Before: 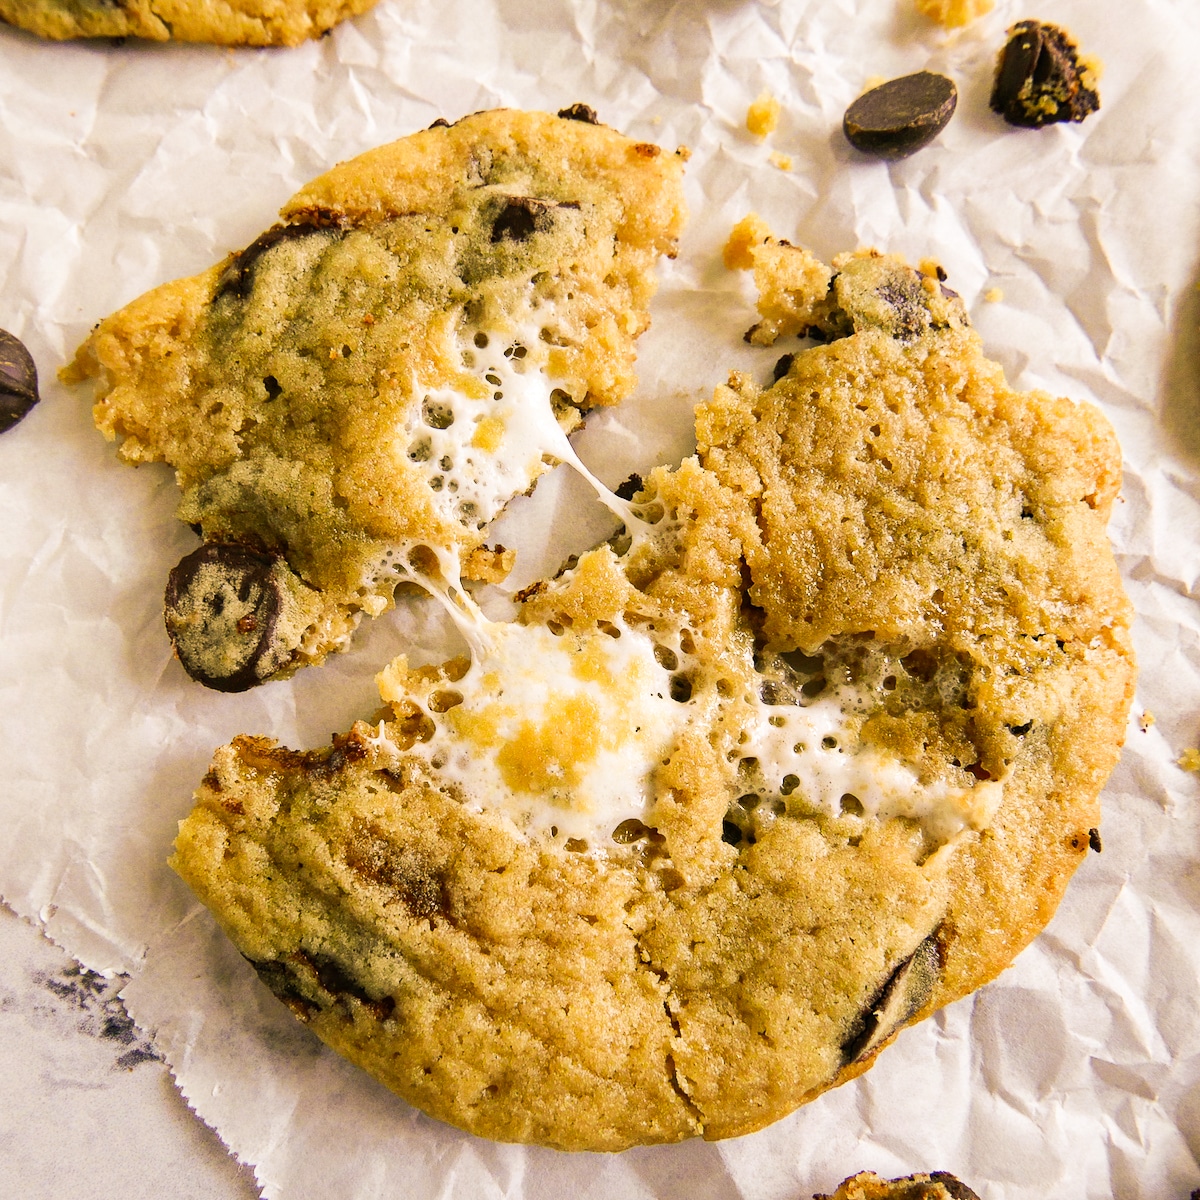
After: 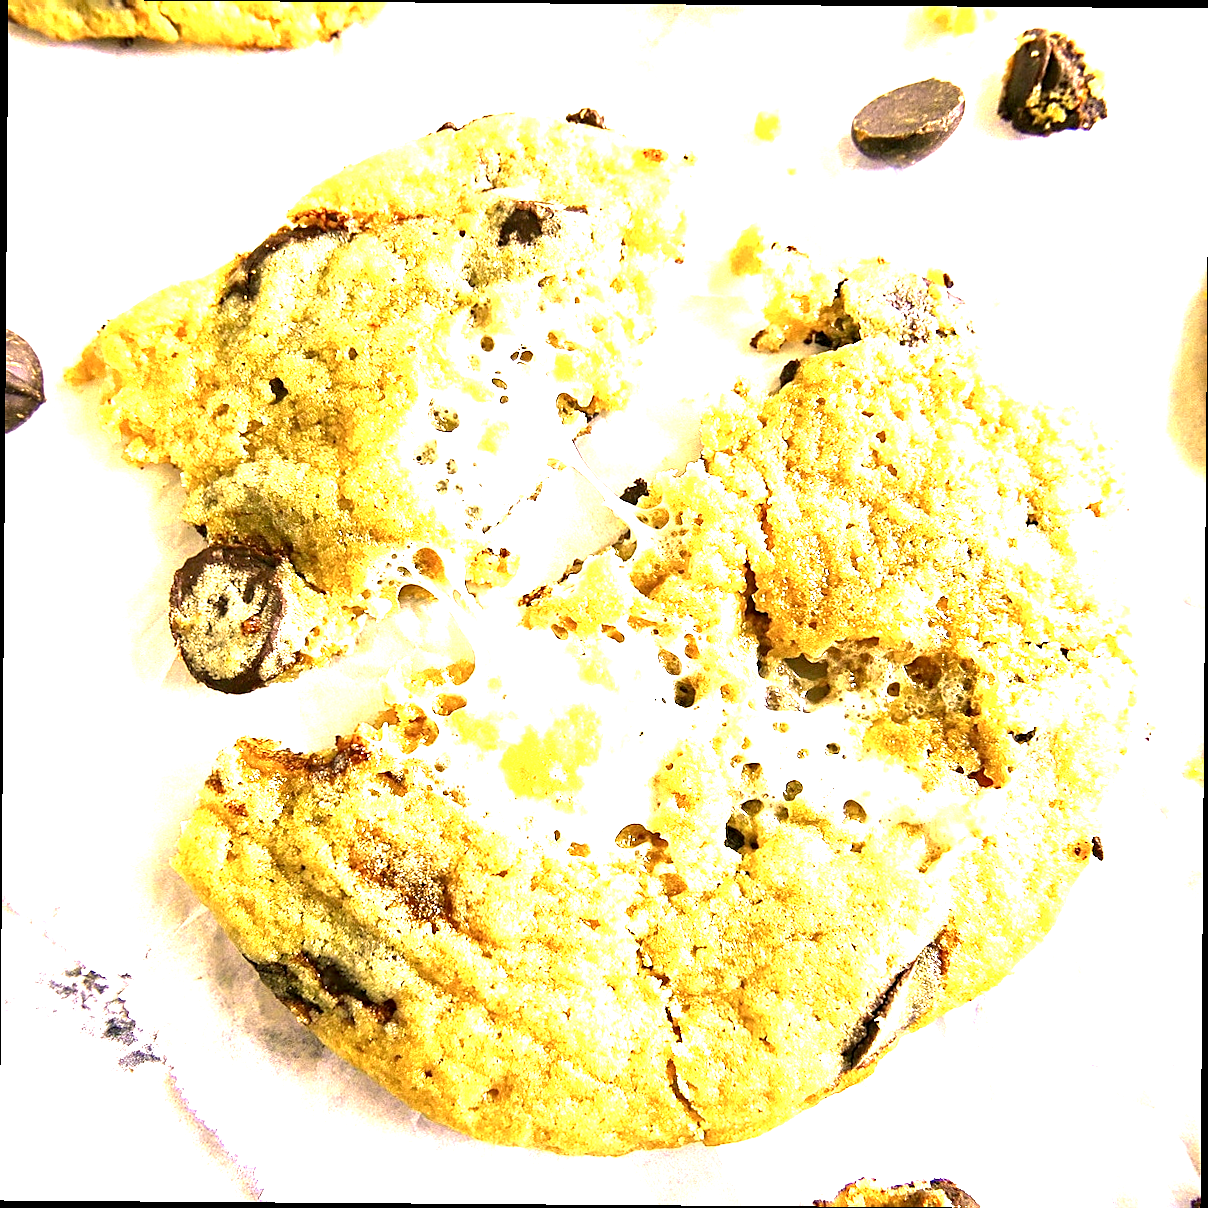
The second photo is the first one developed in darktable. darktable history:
sharpen: on, module defaults
exposure: black level correction 0.001, exposure 1.991 EV, compensate highlight preservation false
crop and rotate: angle -0.423°
tone equalizer: edges refinement/feathering 500, mask exposure compensation -1.57 EV, preserve details no
color correction: highlights a* -0.826, highlights b* -8.34
